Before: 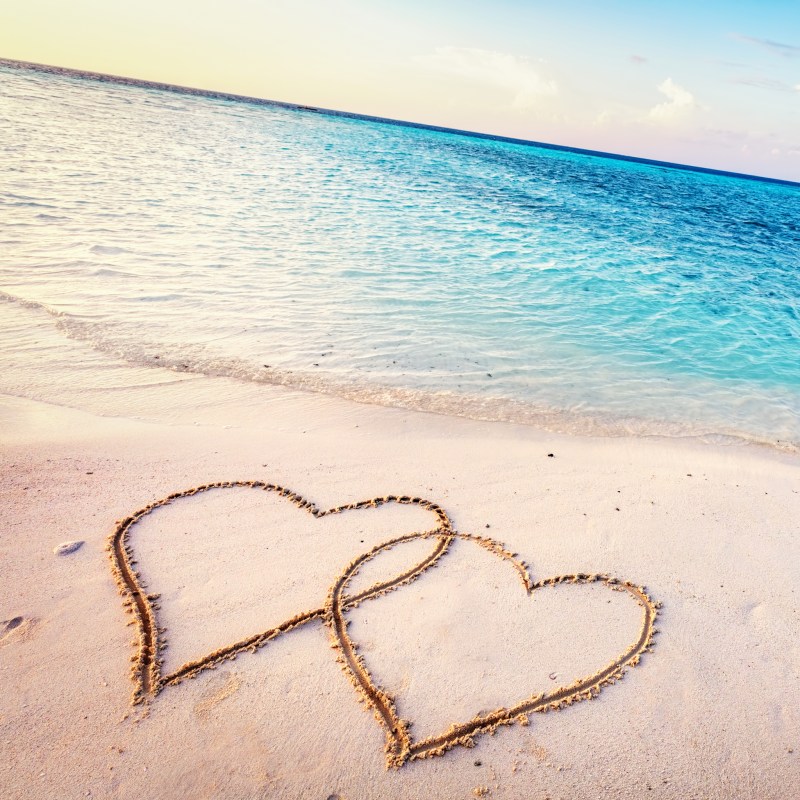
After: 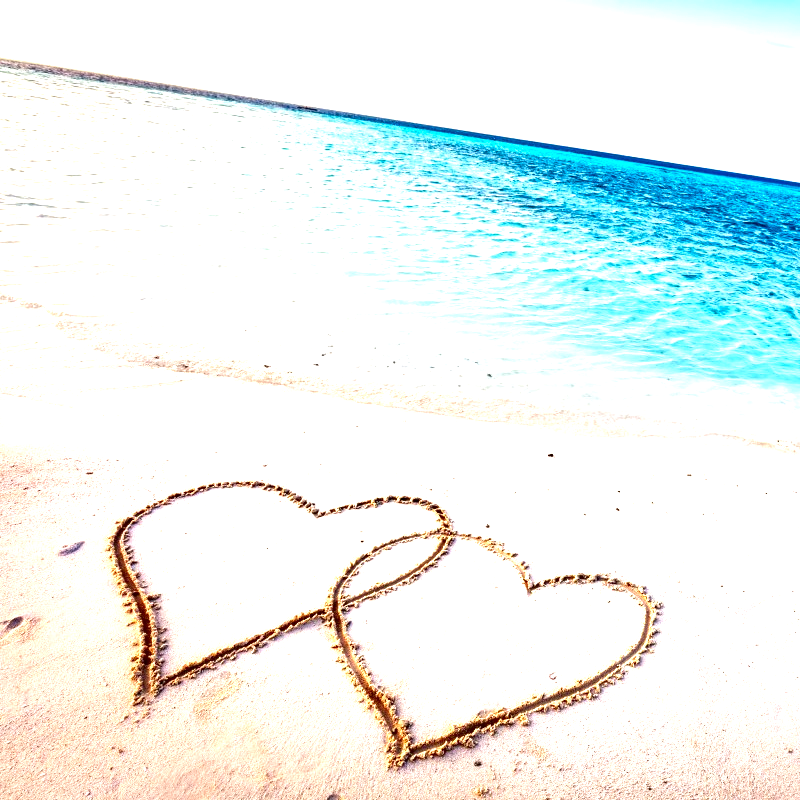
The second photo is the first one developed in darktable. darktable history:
contrast brightness saturation: brightness -0.213, saturation 0.078
exposure: black level correction 0.008, exposure 0.981 EV, compensate highlight preservation false
